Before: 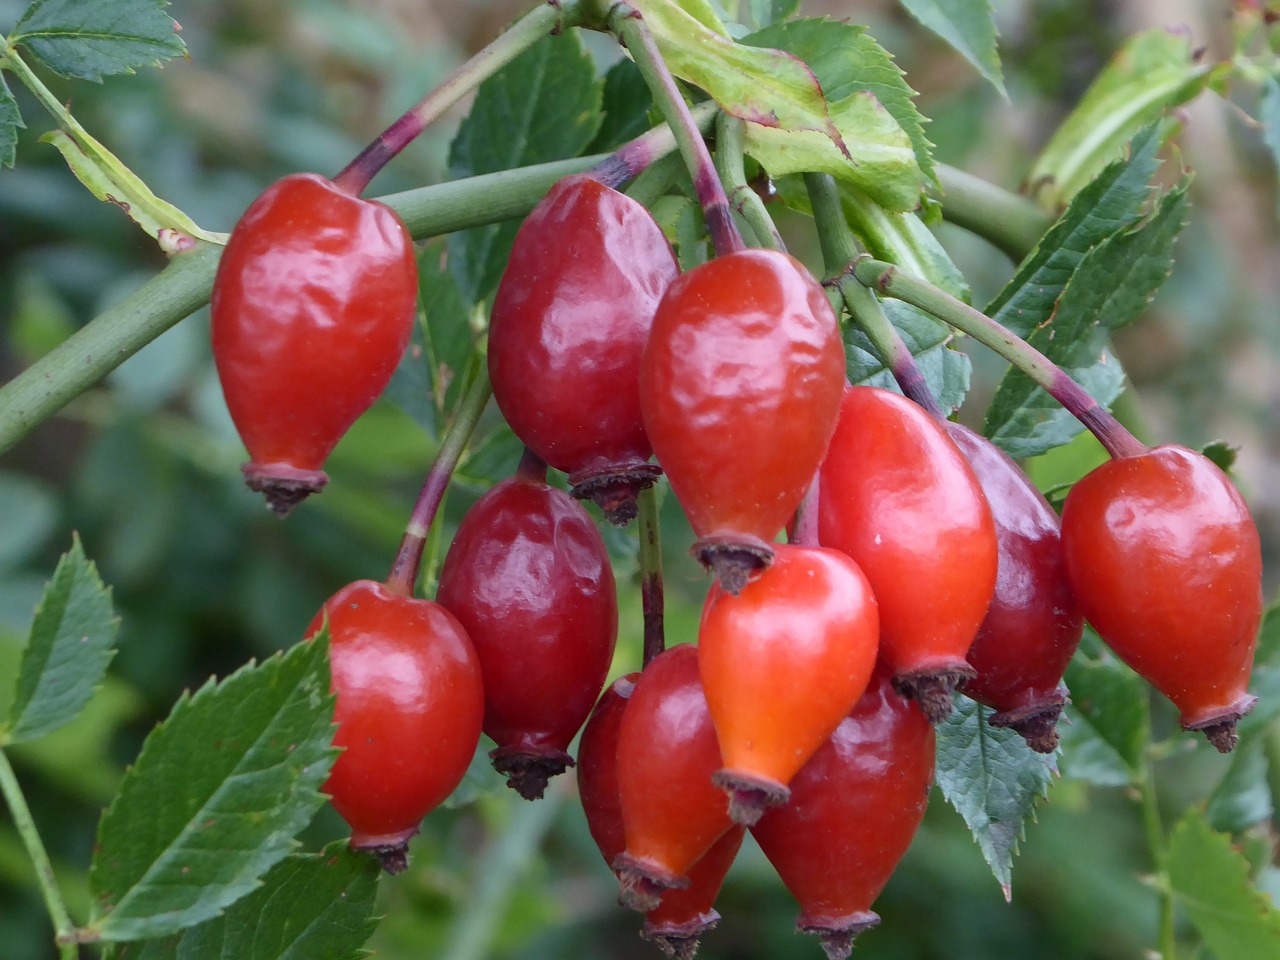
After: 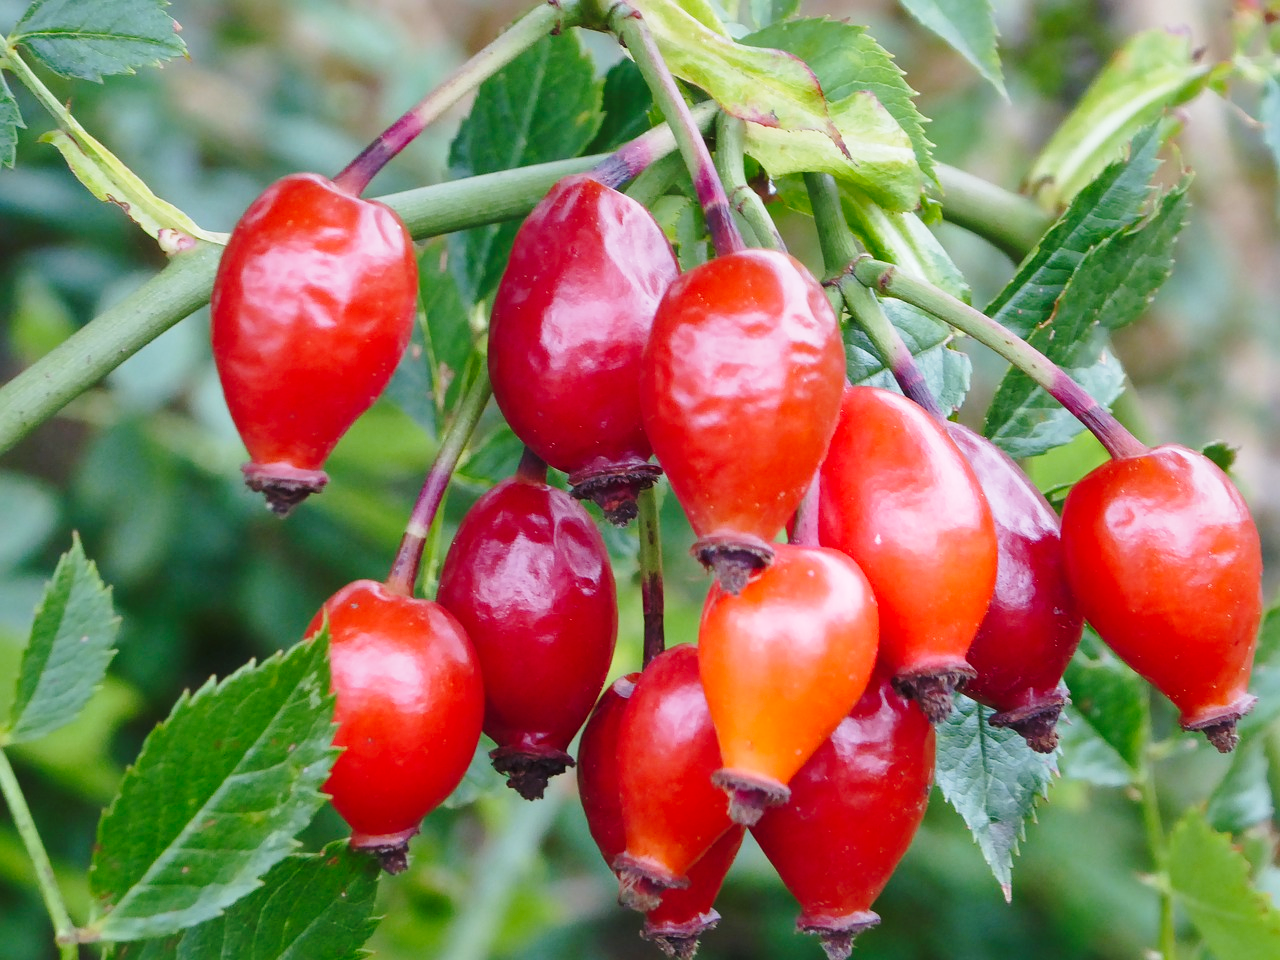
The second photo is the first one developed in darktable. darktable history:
base curve: curves: ch0 [(0, 0) (0.028, 0.03) (0.121, 0.232) (0.46, 0.748) (0.859, 0.968) (1, 1)], preserve colors none
tone equalizer: edges refinement/feathering 500, mask exposure compensation -1.57 EV, preserve details no
shadows and highlights: on, module defaults
